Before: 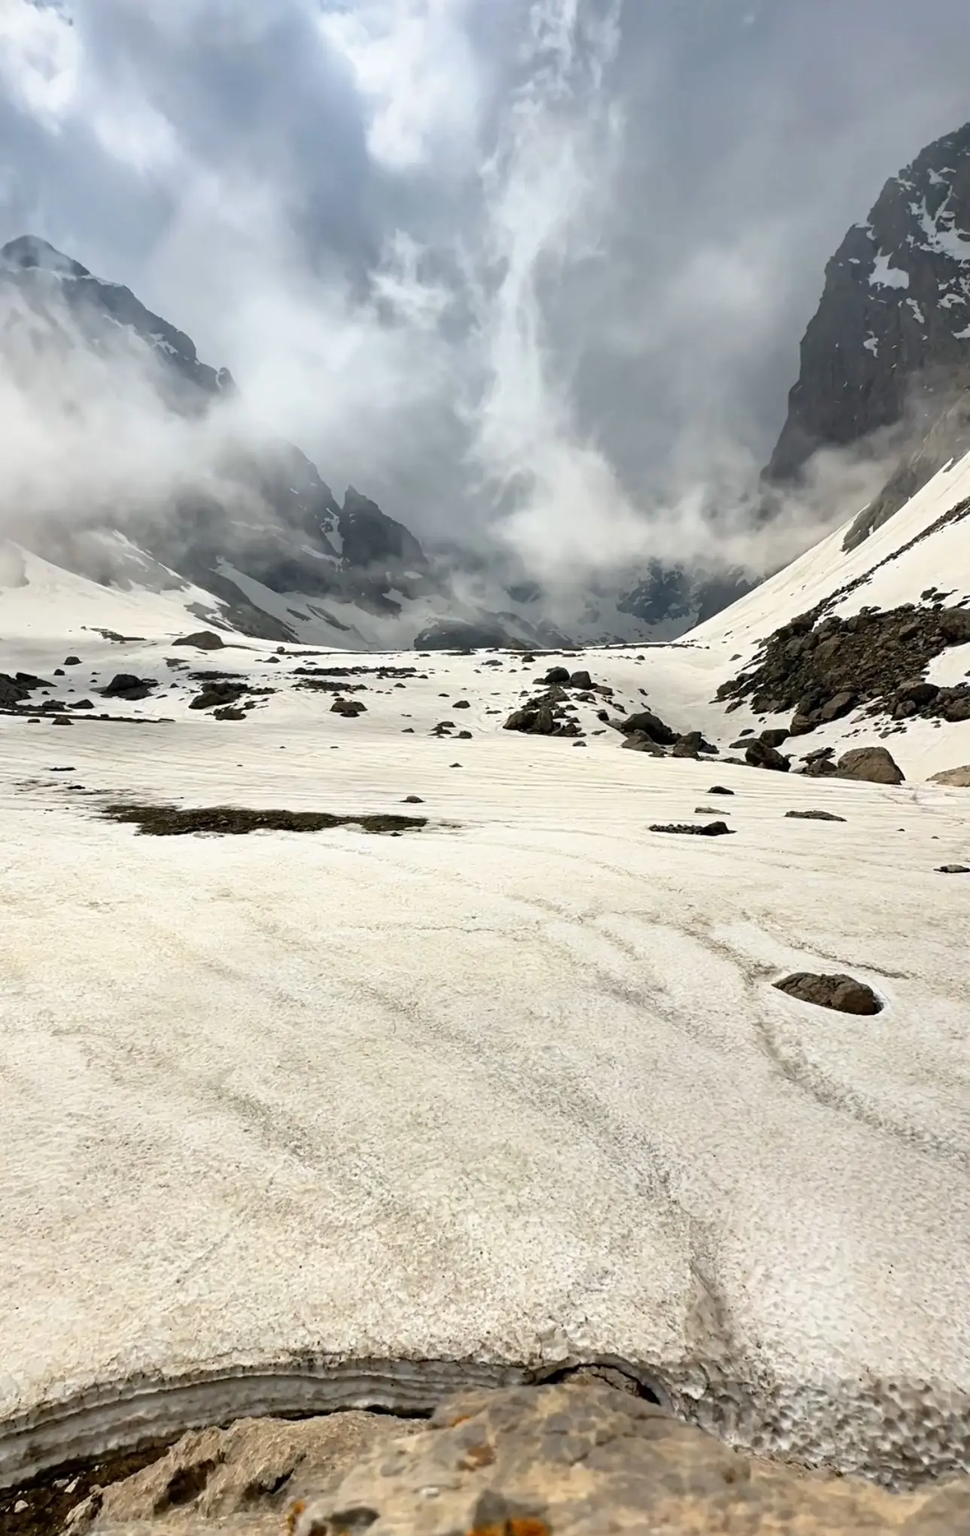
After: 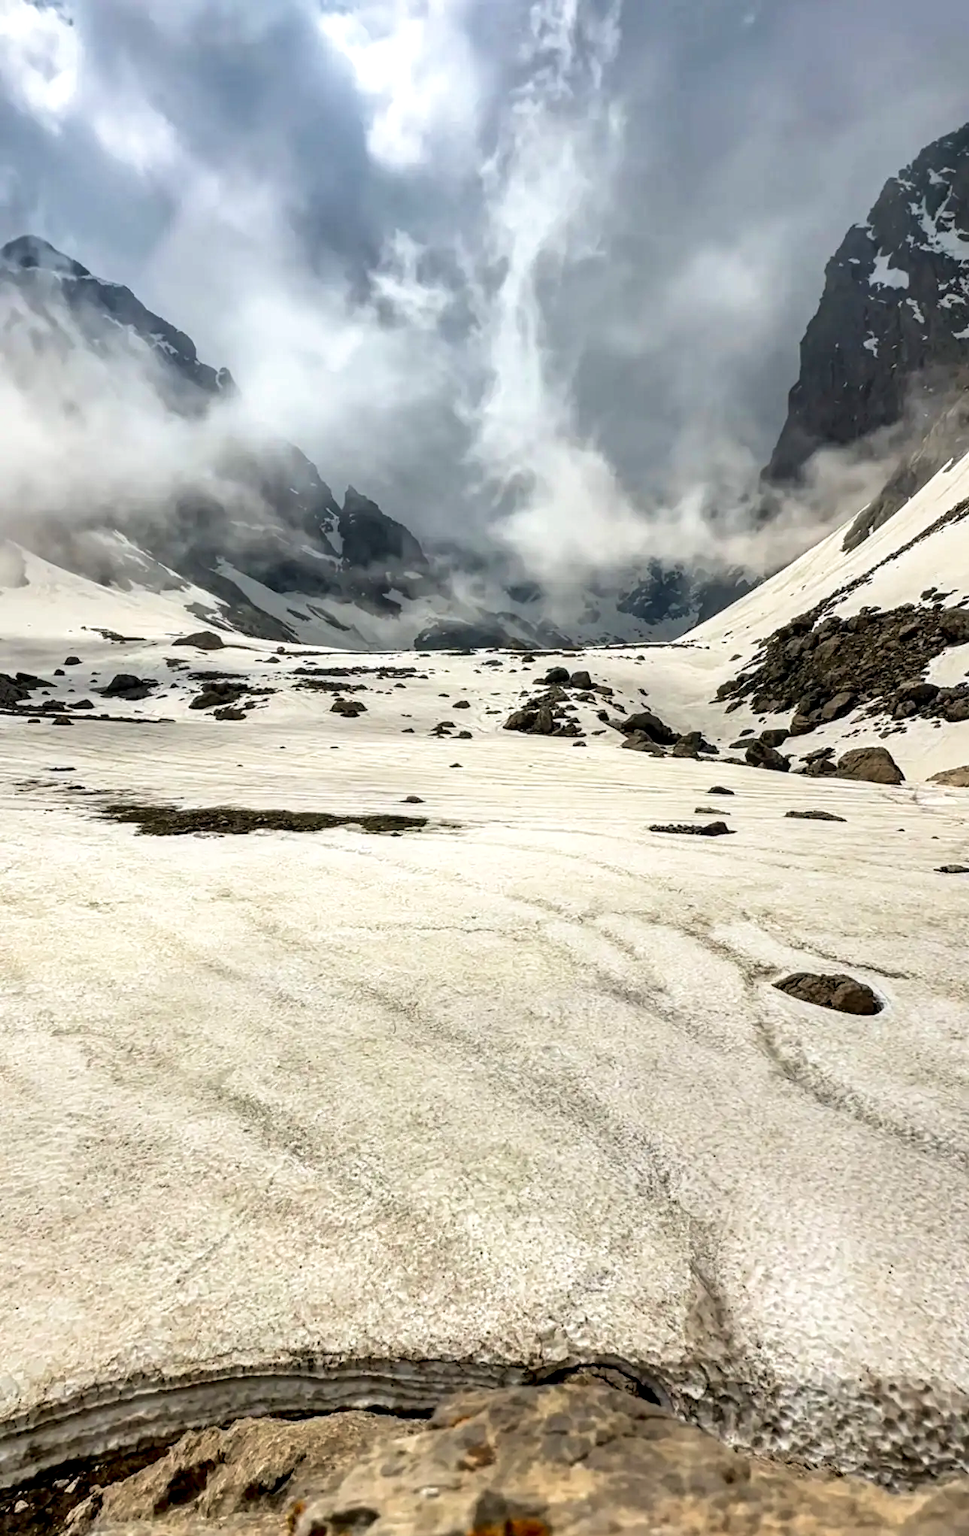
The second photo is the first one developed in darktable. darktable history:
local contrast: detail 150%
velvia: on, module defaults
